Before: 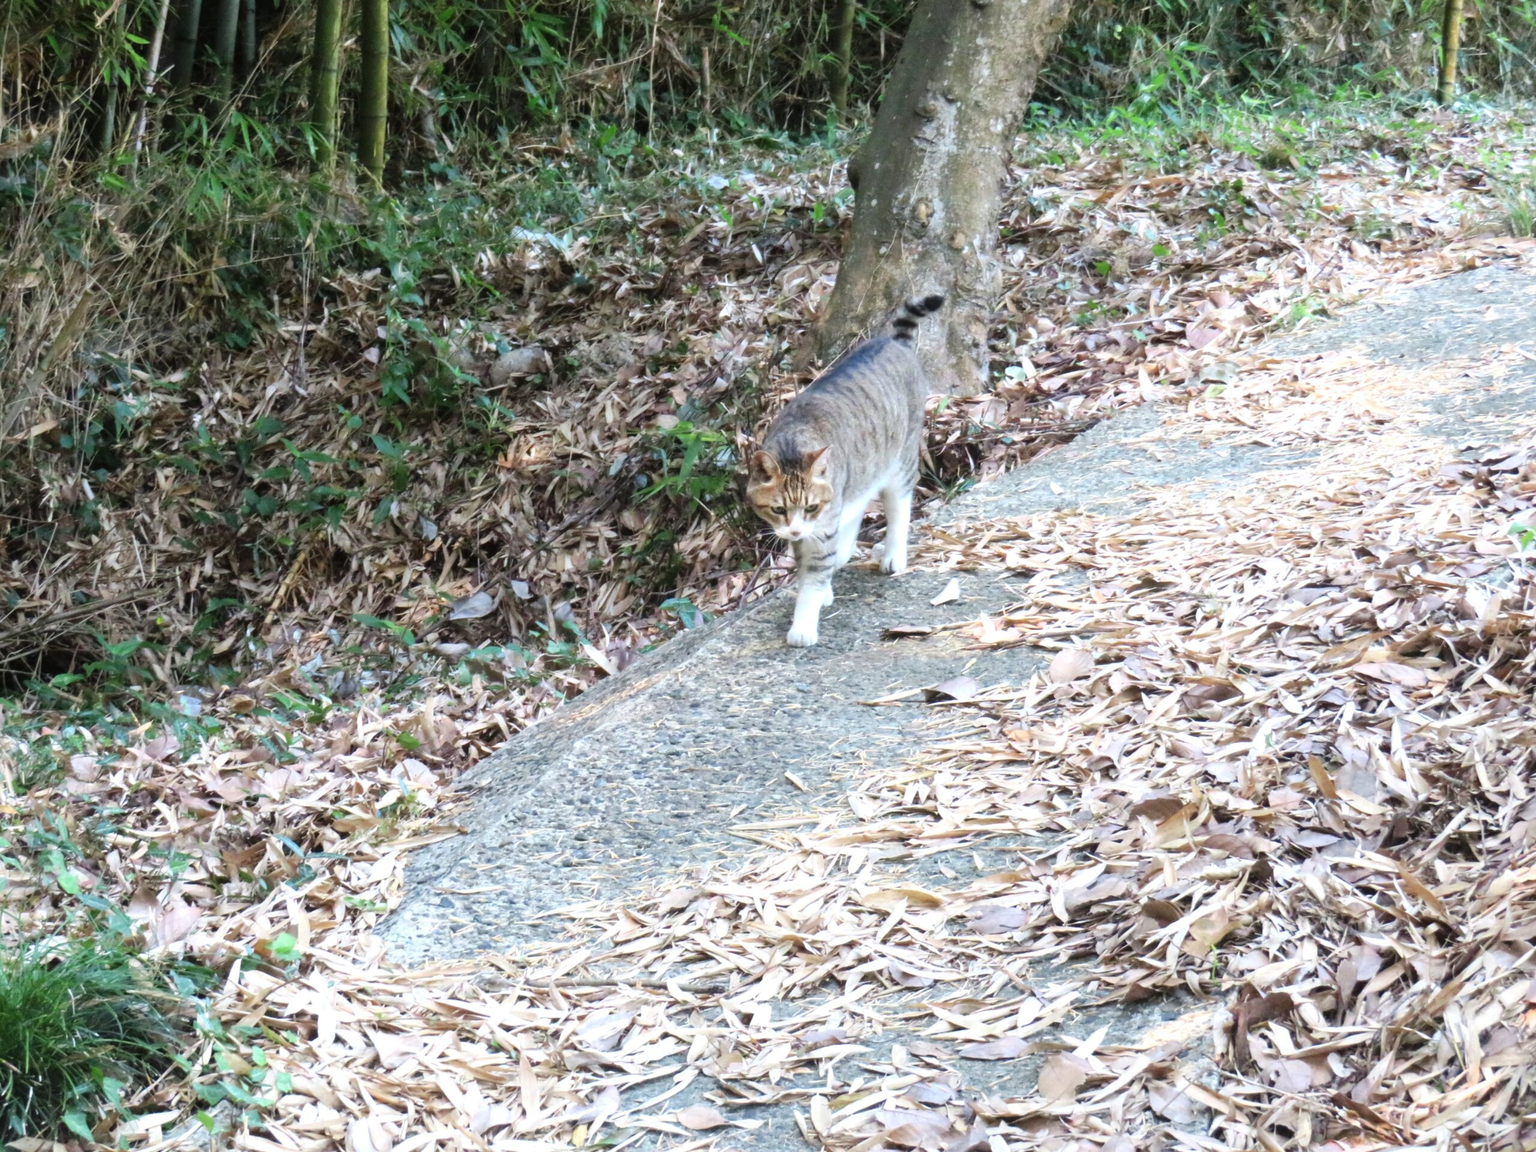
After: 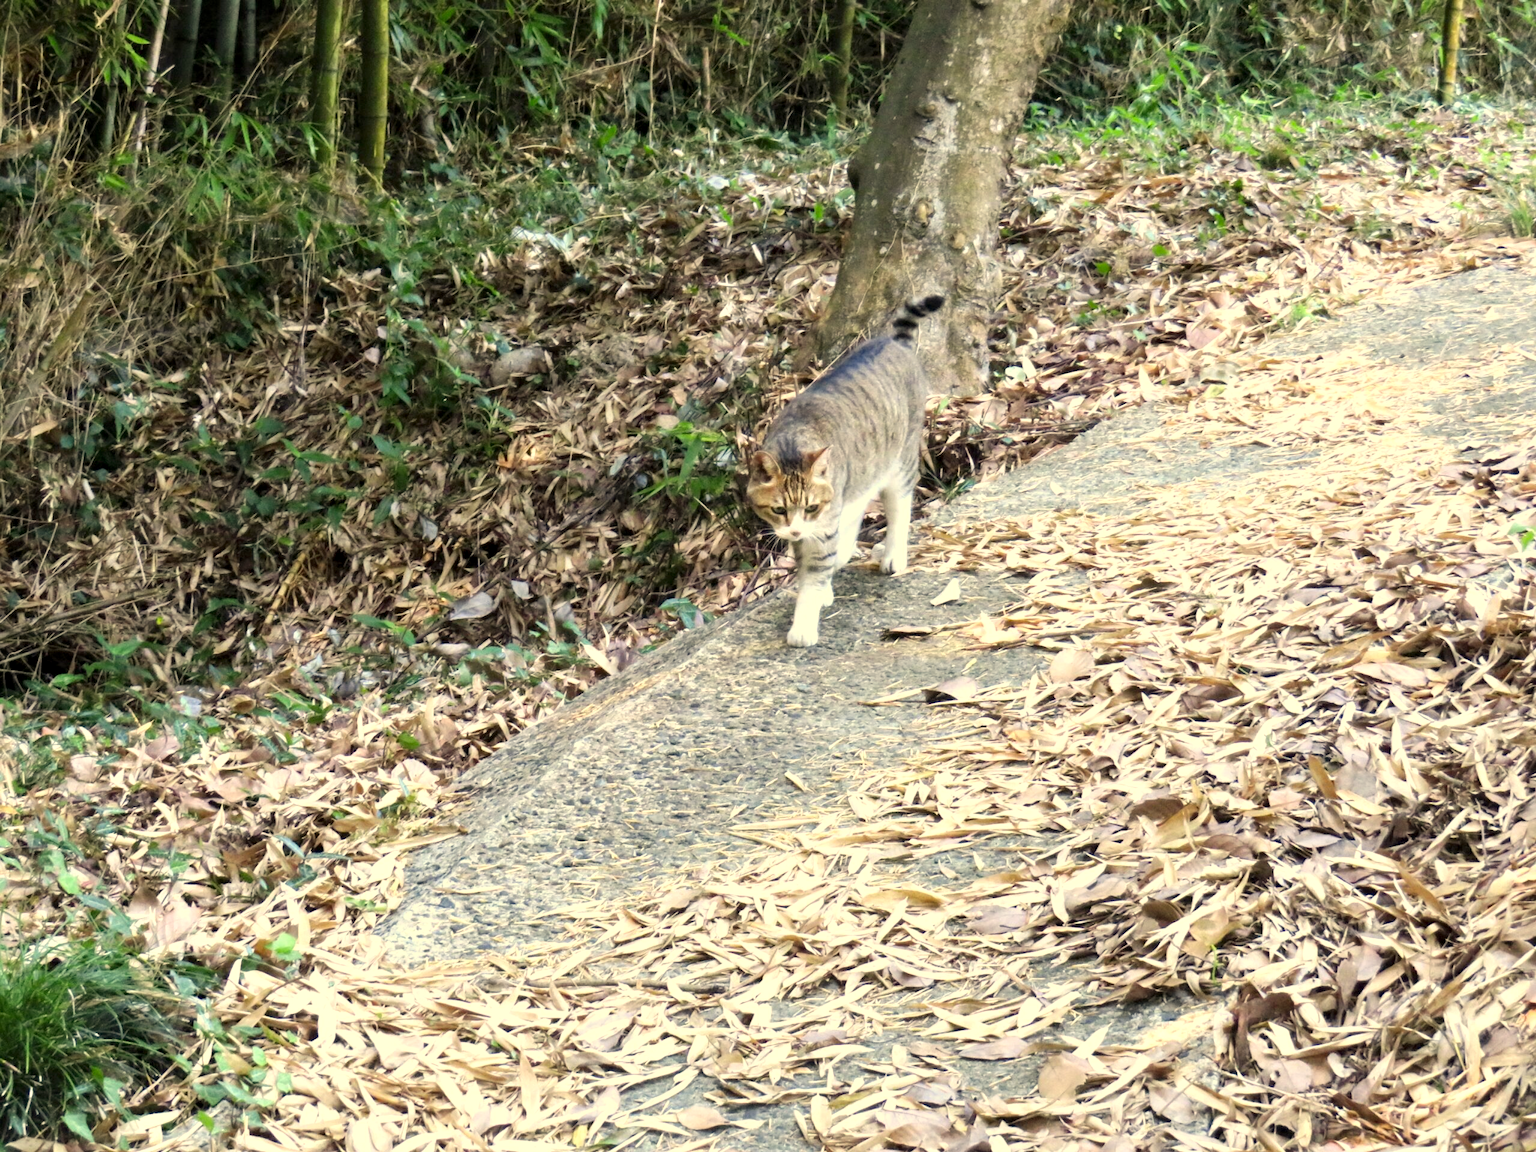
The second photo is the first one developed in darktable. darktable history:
color correction: highlights a* 2.72, highlights b* 22.8
contrast equalizer: octaves 7, y [[0.6 ×6], [0.55 ×6], [0 ×6], [0 ×6], [0 ×6]], mix 0.3
